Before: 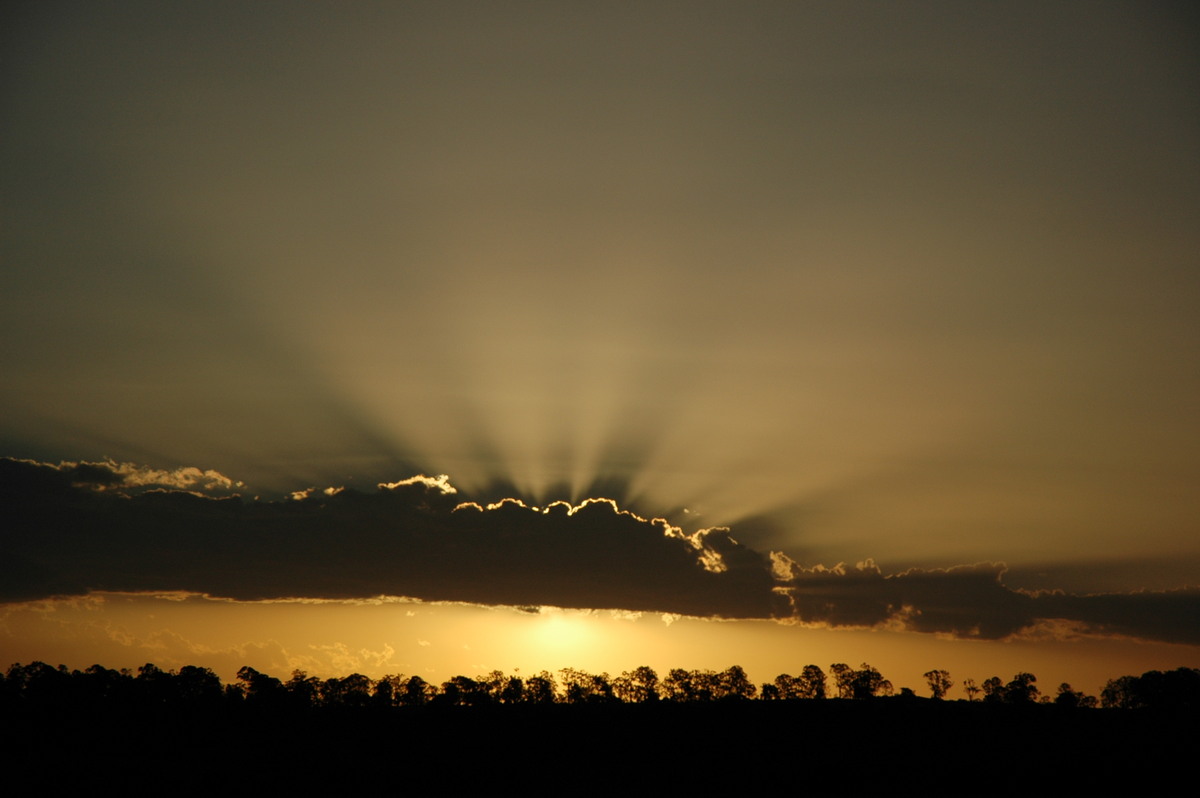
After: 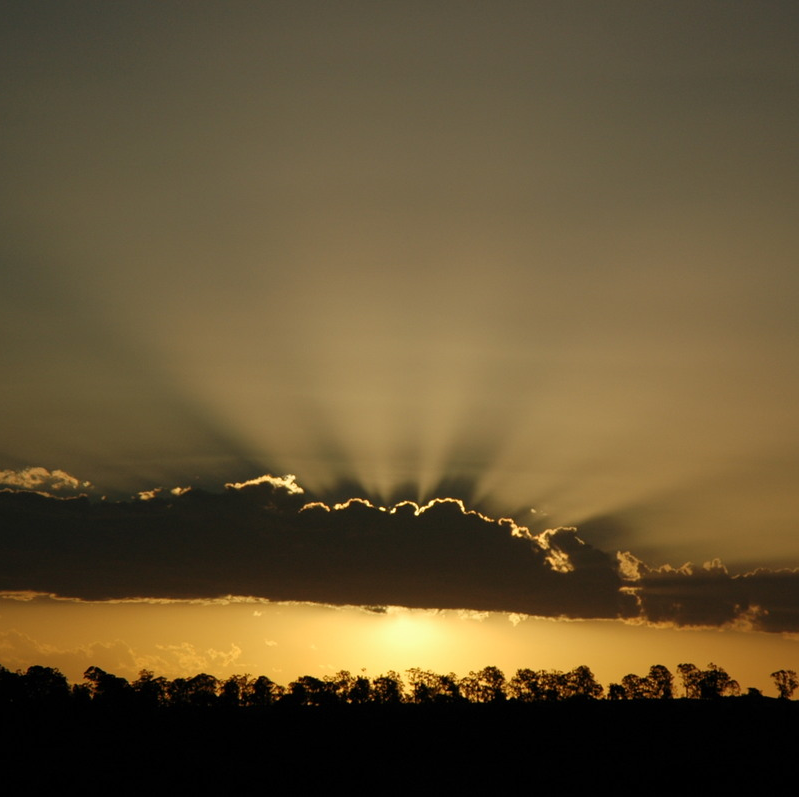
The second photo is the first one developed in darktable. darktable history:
crop and rotate: left 12.823%, right 20.576%
